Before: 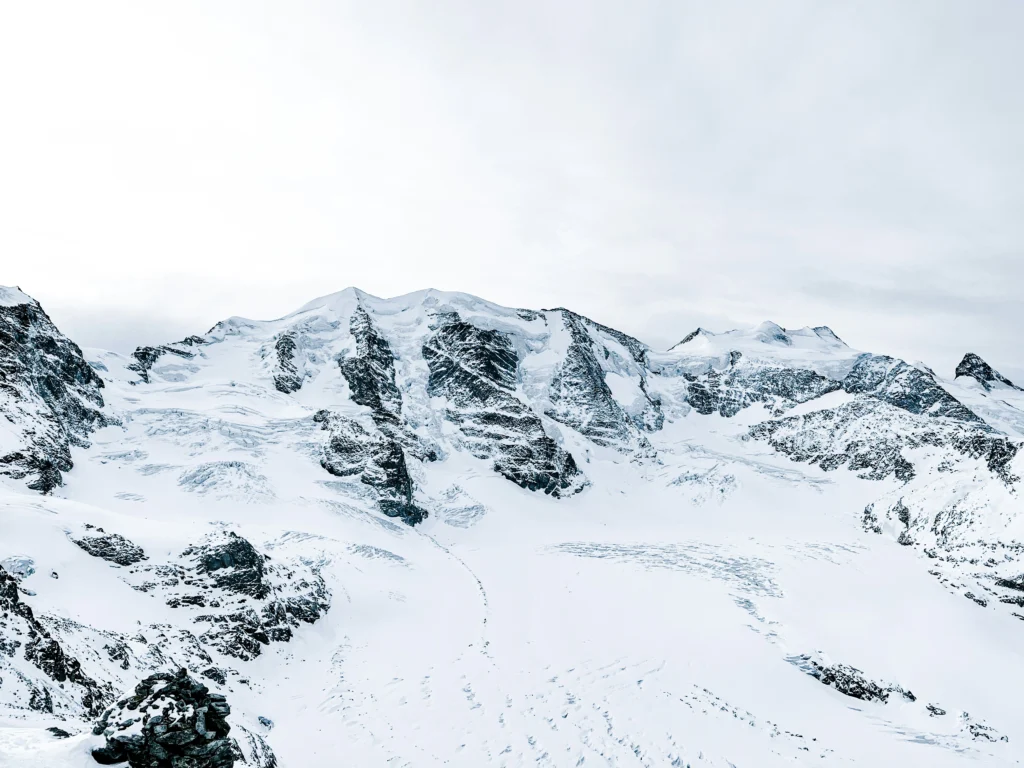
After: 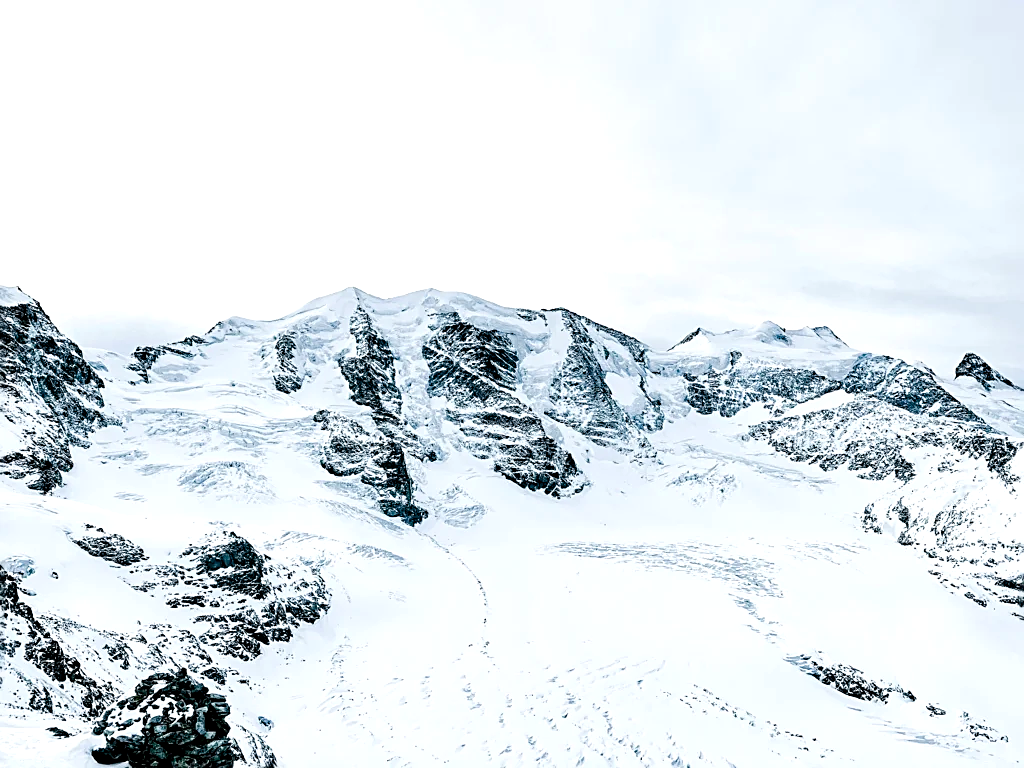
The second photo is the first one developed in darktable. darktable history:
color balance rgb: global offset › luminance -0.51%, perceptual saturation grading › global saturation 27.53%, perceptual saturation grading › highlights -25%, perceptual saturation grading › shadows 25%, perceptual brilliance grading › highlights 6.62%, perceptual brilliance grading › mid-tones 17.07%, perceptual brilliance grading › shadows -5.23%
sharpen: on, module defaults
